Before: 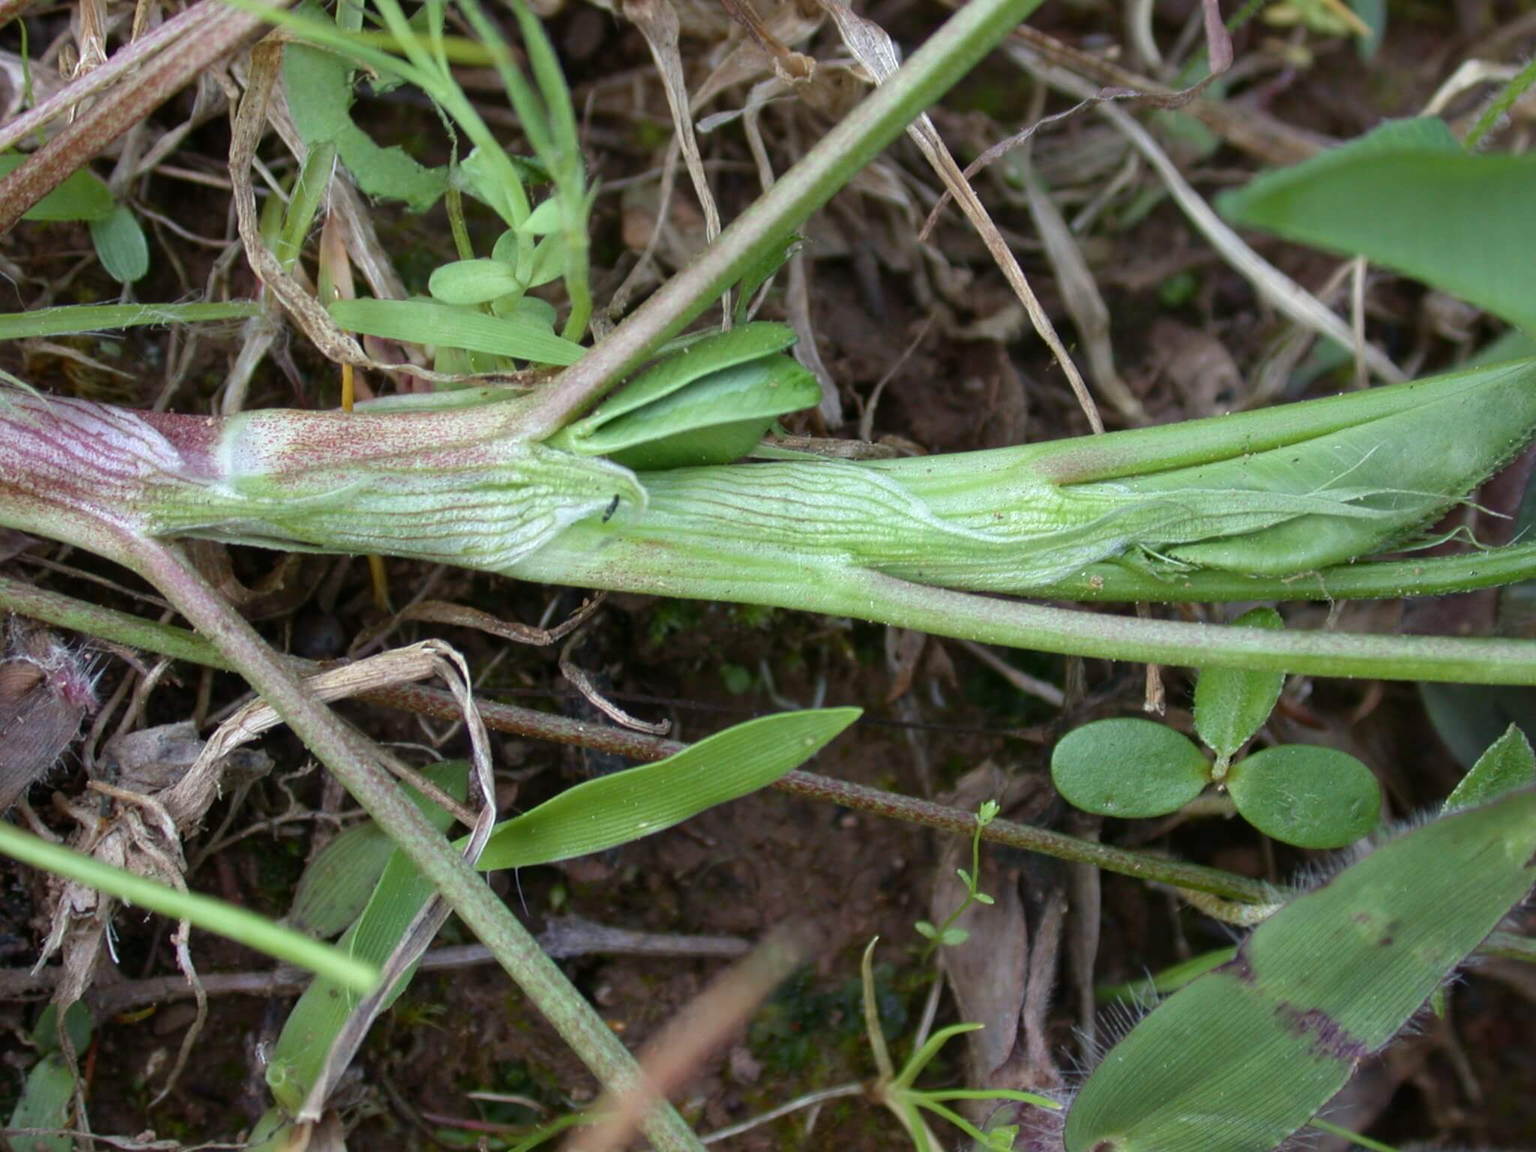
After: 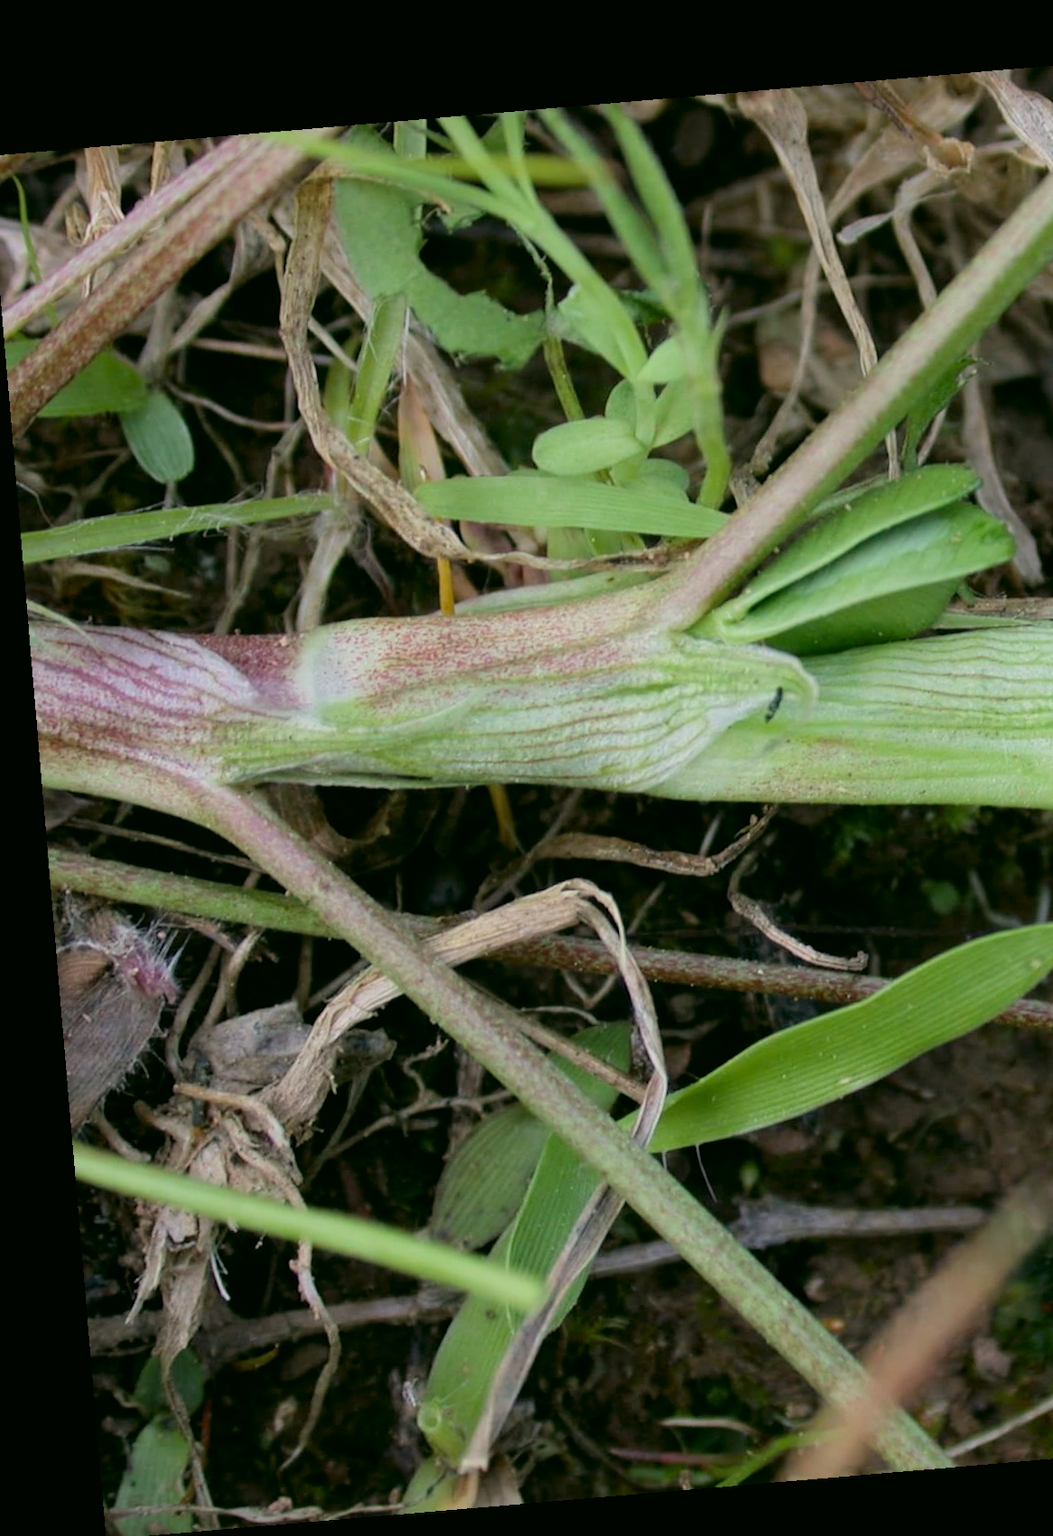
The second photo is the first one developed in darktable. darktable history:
filmic rgb: black relative exposure -7.65 EV, white relative exposure 4.56 EV, hardness 3.61, color science v6 (2022)
crop: left 0.587%, right 45.588%, bottom 0.086%
rotate and perspective: rotation -4.86°, automatic cropping off
color correction: highlights a* 4.02, highlights b* 4.98, shadows a* -7.55, shadows b* 4.98
